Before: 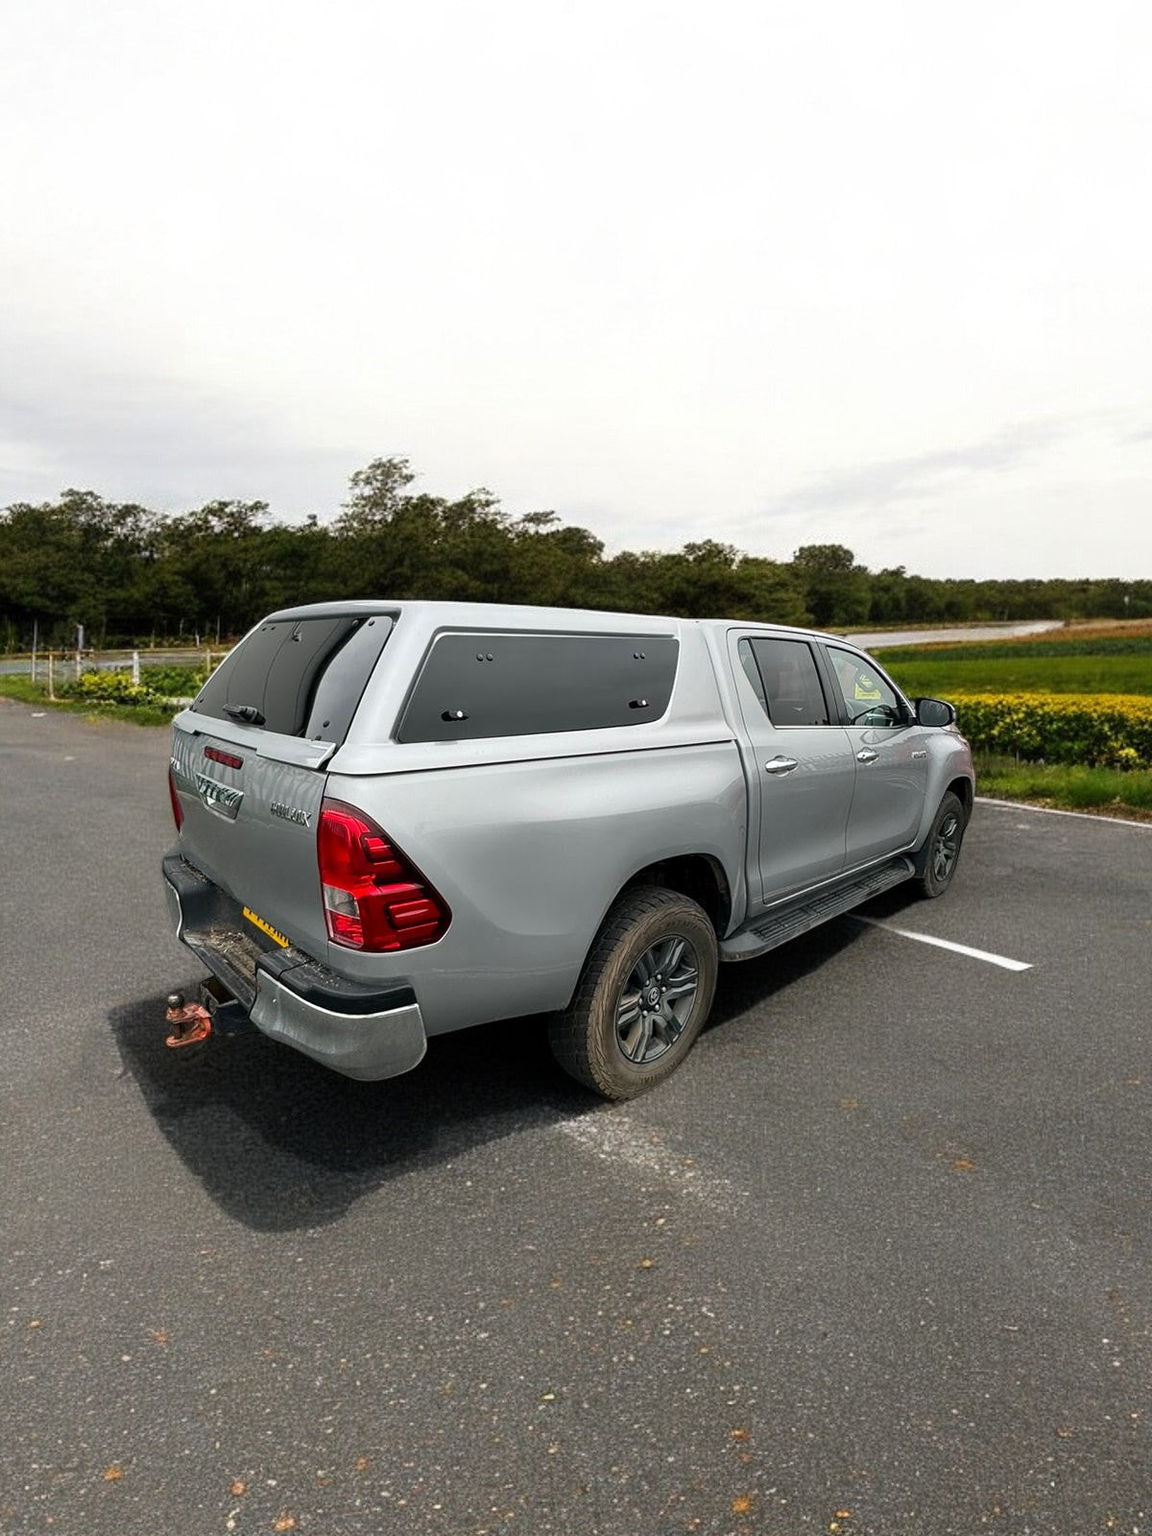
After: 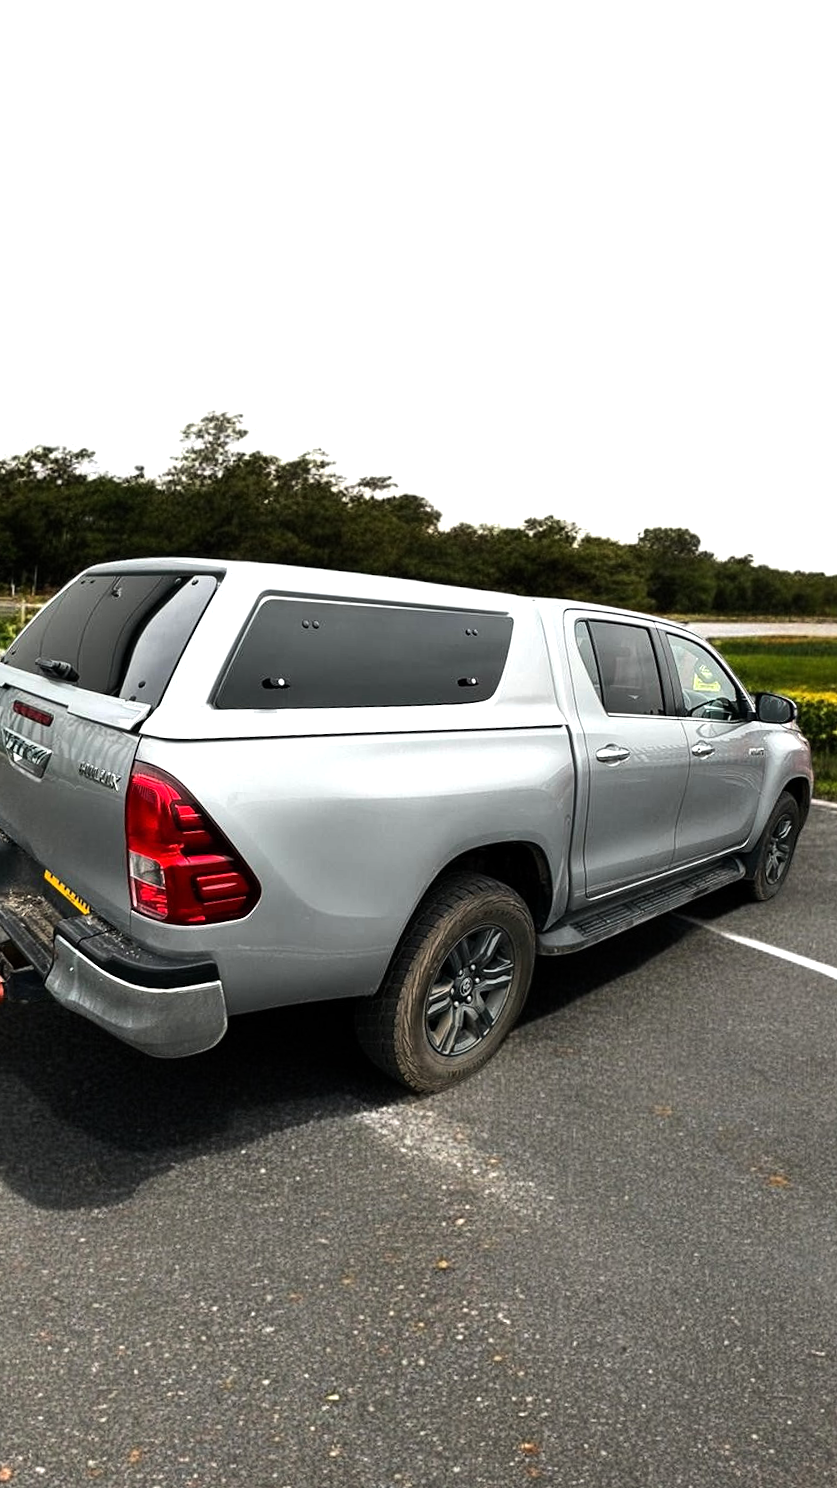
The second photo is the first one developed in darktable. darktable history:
tone equalizer: -8 EV -0.75 EV, -7 EV -0.7 EV, -6 EV -0.6 EV, -5 EV -0.4 EV, -3 EV 0.4 EV, -2 EV 0.6 EV, -1 EV 0.7 EV, +0 EV 0.75 EV, edges refinement/feathering 500, mask exposure compensation -1.57 EV, preserve details no
crop and rotate: angle -3.27°, left 14.277%, top 0.028%, right 10.766%, bottom 0.028%
white balance: red 1, blue 1
